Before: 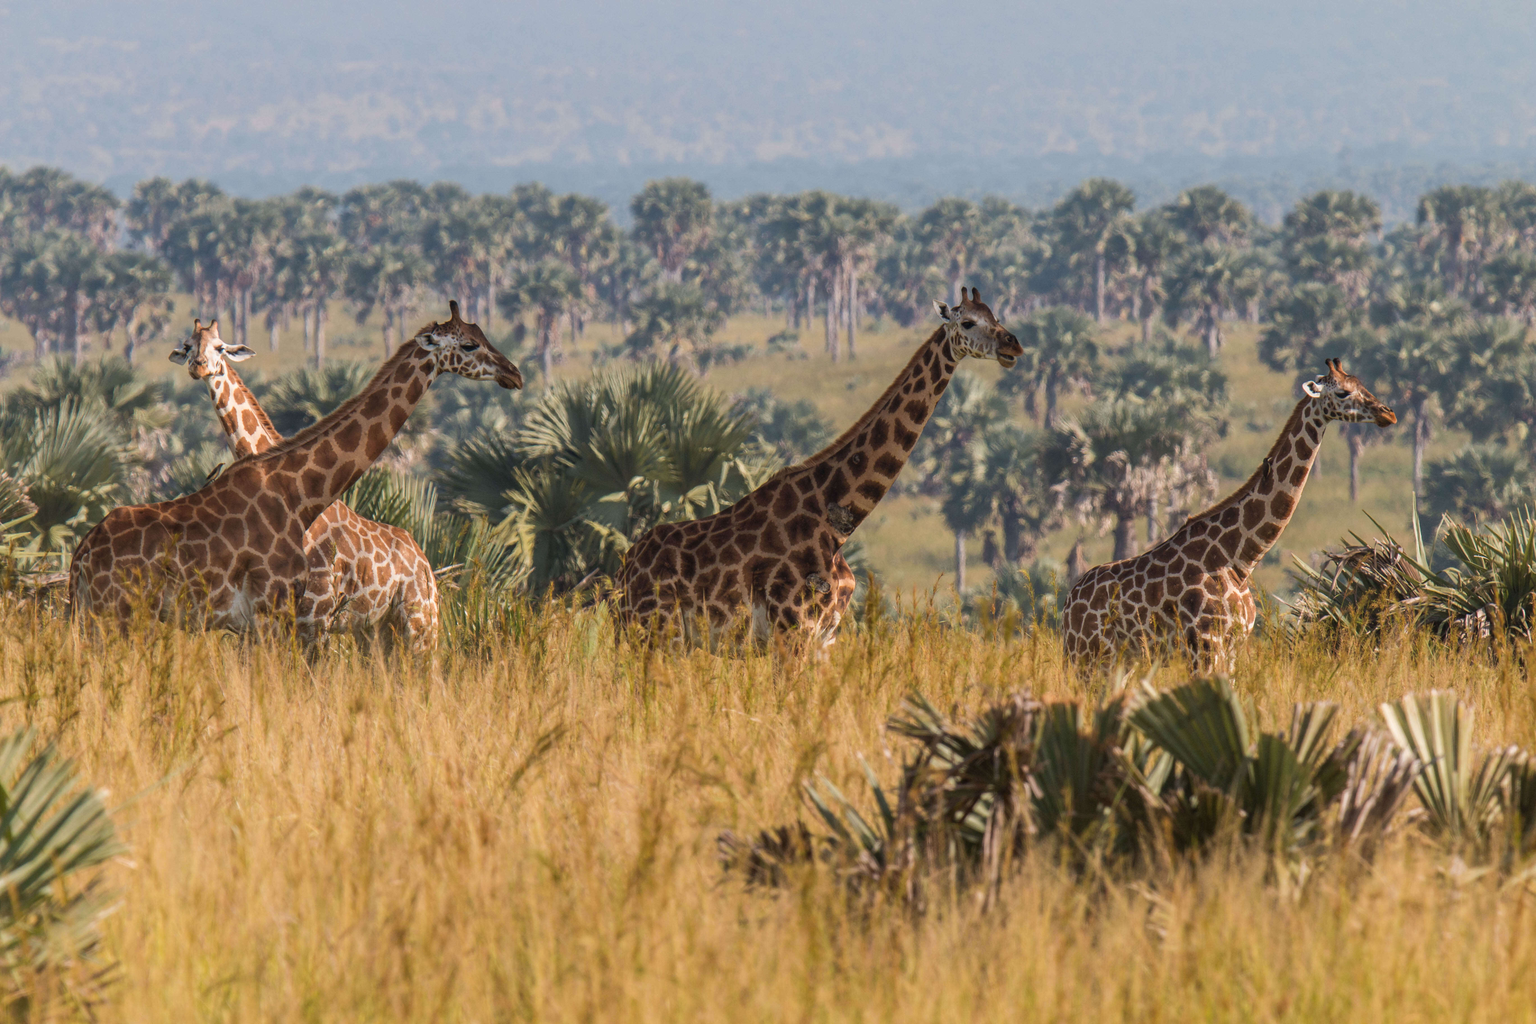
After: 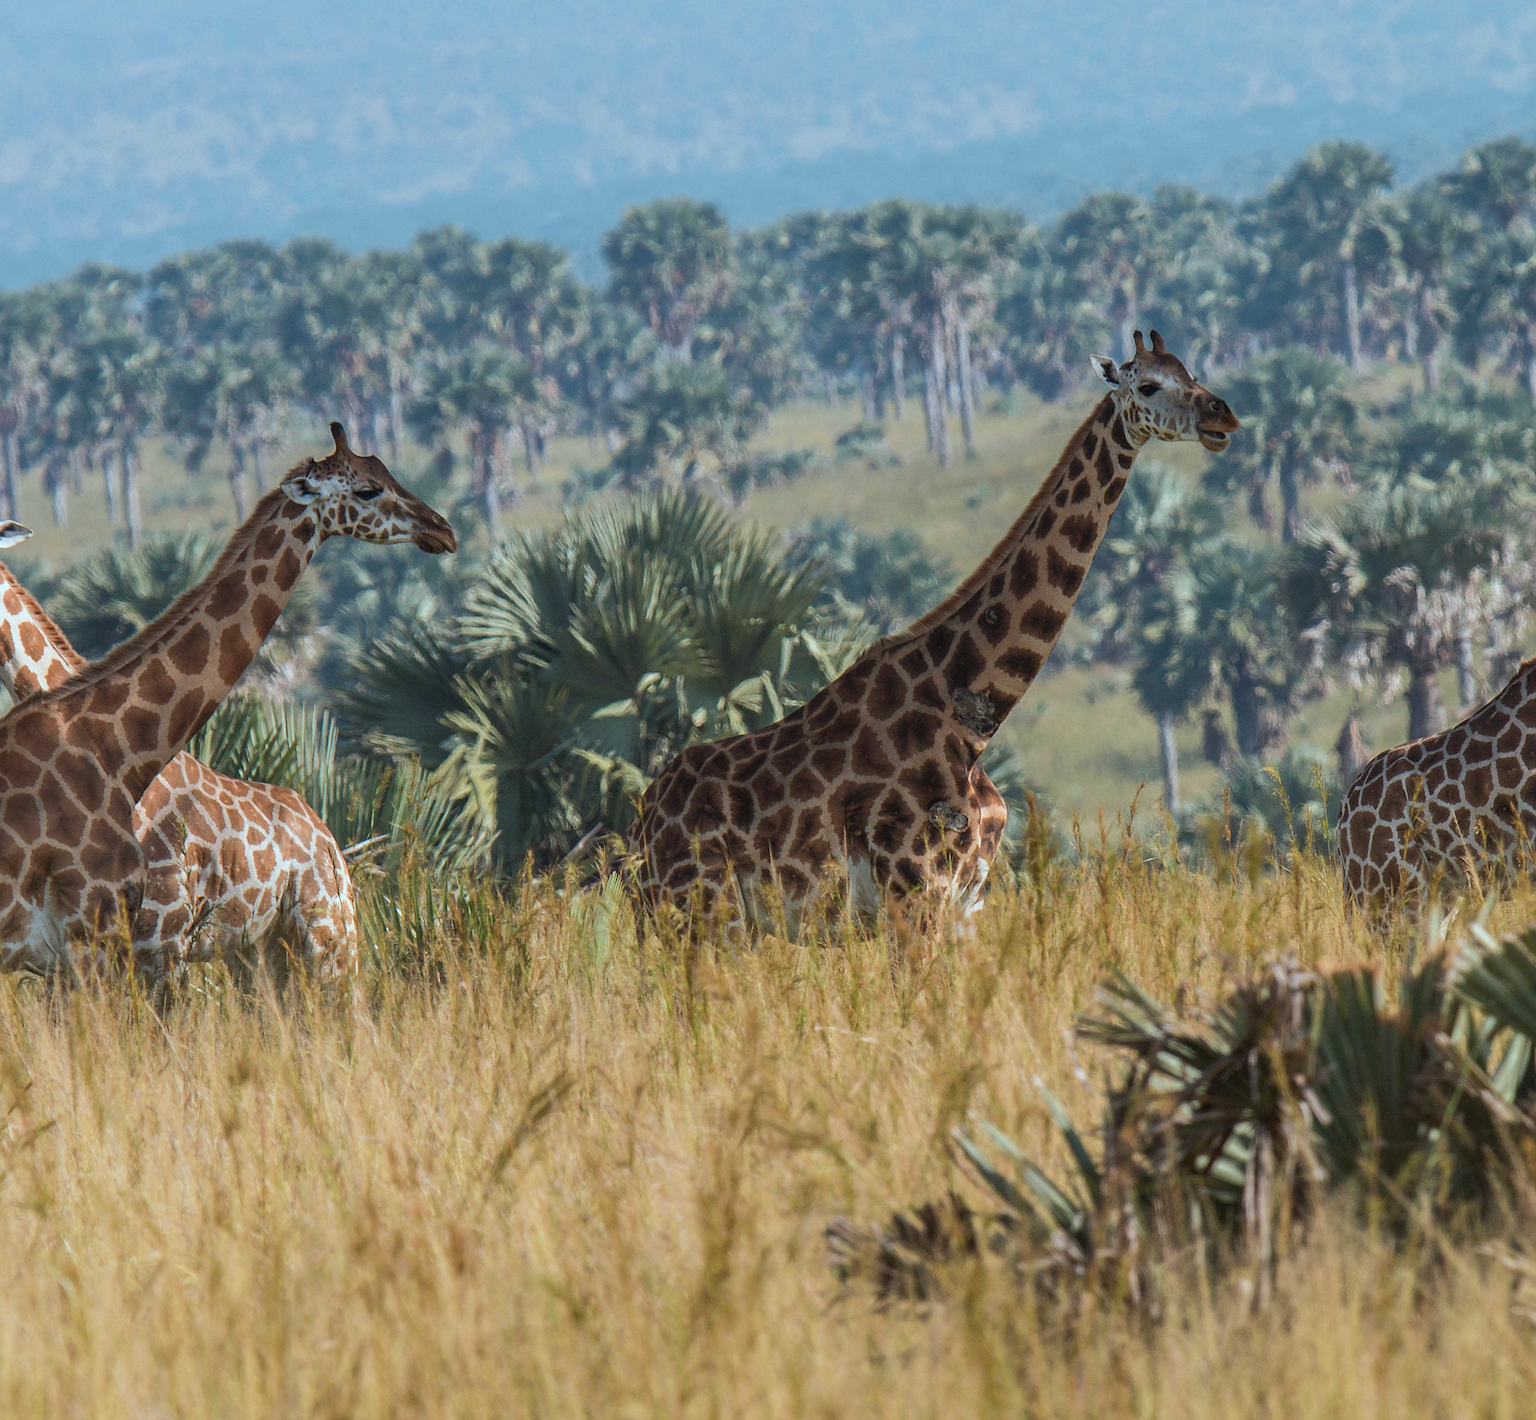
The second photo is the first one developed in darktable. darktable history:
sharpen: on, module defaults
crop and rotate: left 12.648%, right 20.685%
color correction: highlights a* -11.71, highlights b* -15.58
rotate and perspective: rotation -5°, crop left 0.05, crop right 0.952, crop top 0.11, crop bottom 0.89
